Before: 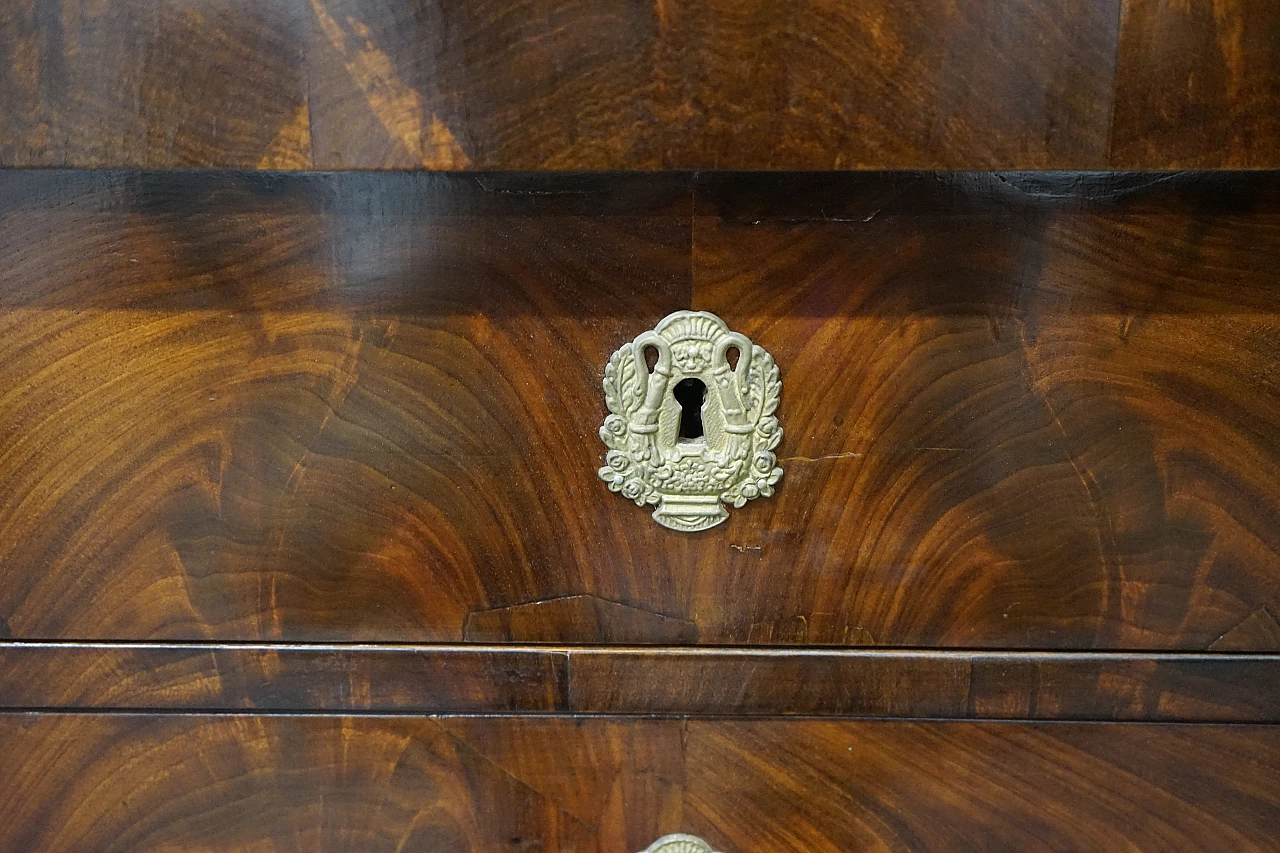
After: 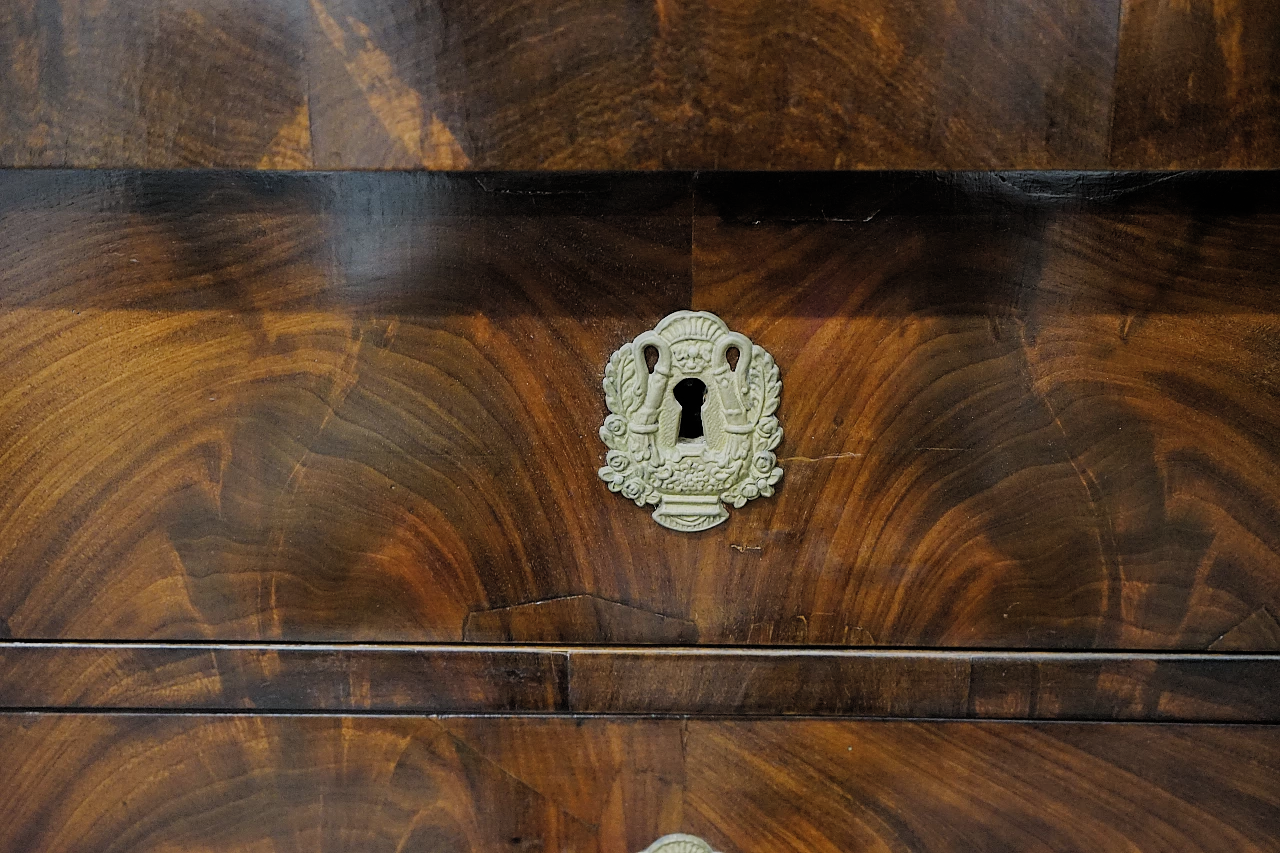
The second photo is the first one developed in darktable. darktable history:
filmic rgb: black relative exposure -7.27 EV, white relative exposure 5.06 EV, hardness 3.21, color science v4 (2020)
